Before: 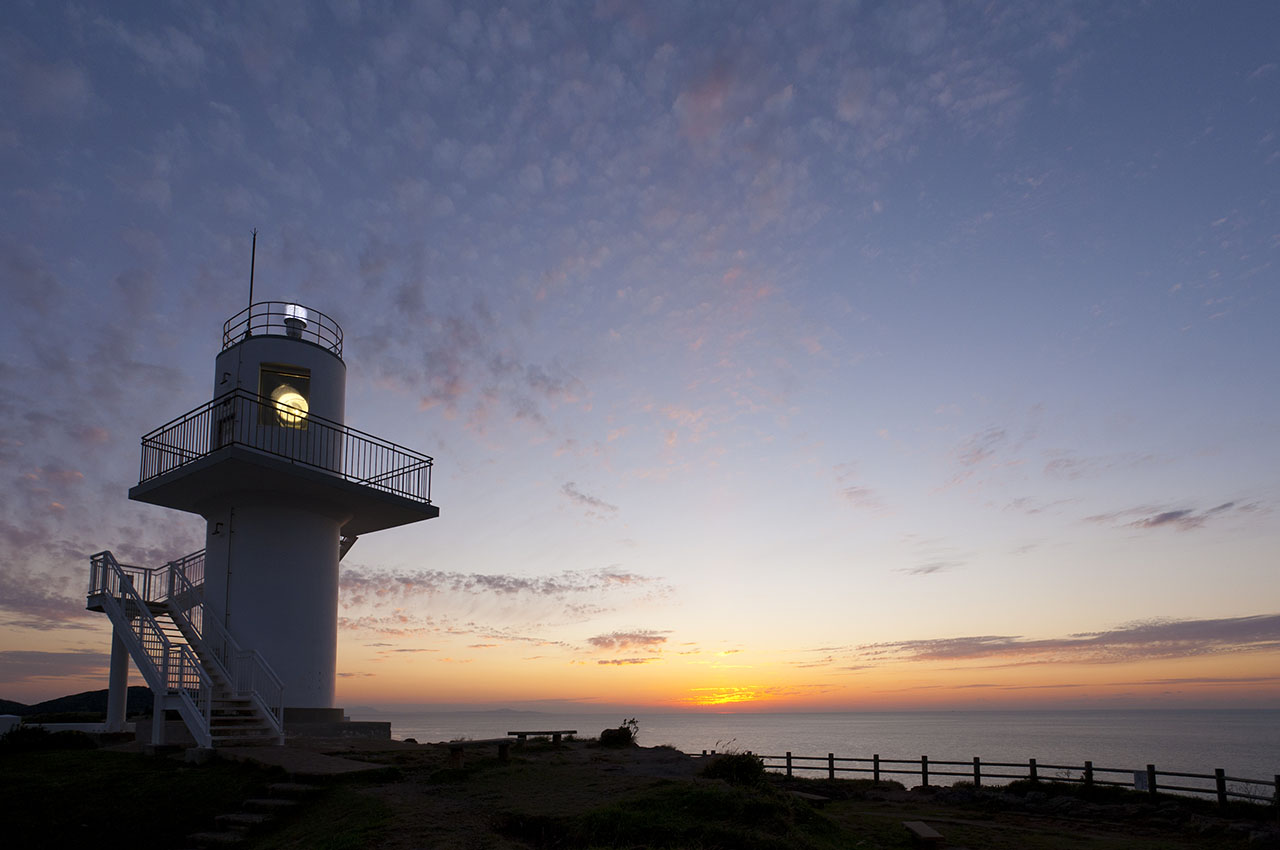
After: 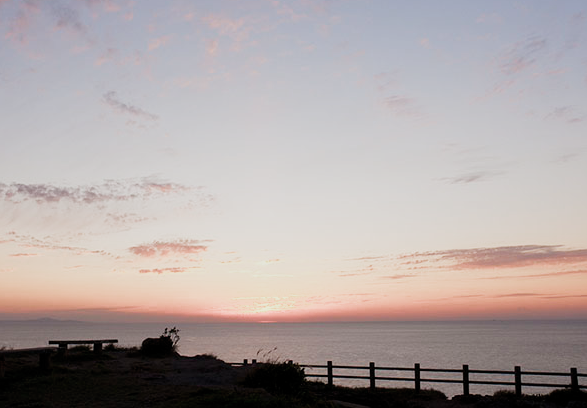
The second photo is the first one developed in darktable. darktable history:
exposure: exposure 0.215 EV
filmic rgb: black relative exposure -11.37 EV, white relative exposure 3.26 EV, hardness 6.69, color science v5 (2021), contrast in shadows safe, contrast in highlights safe
crop: left 35.887%, top 46.083%, right 18.207%, bottom 5.836%
